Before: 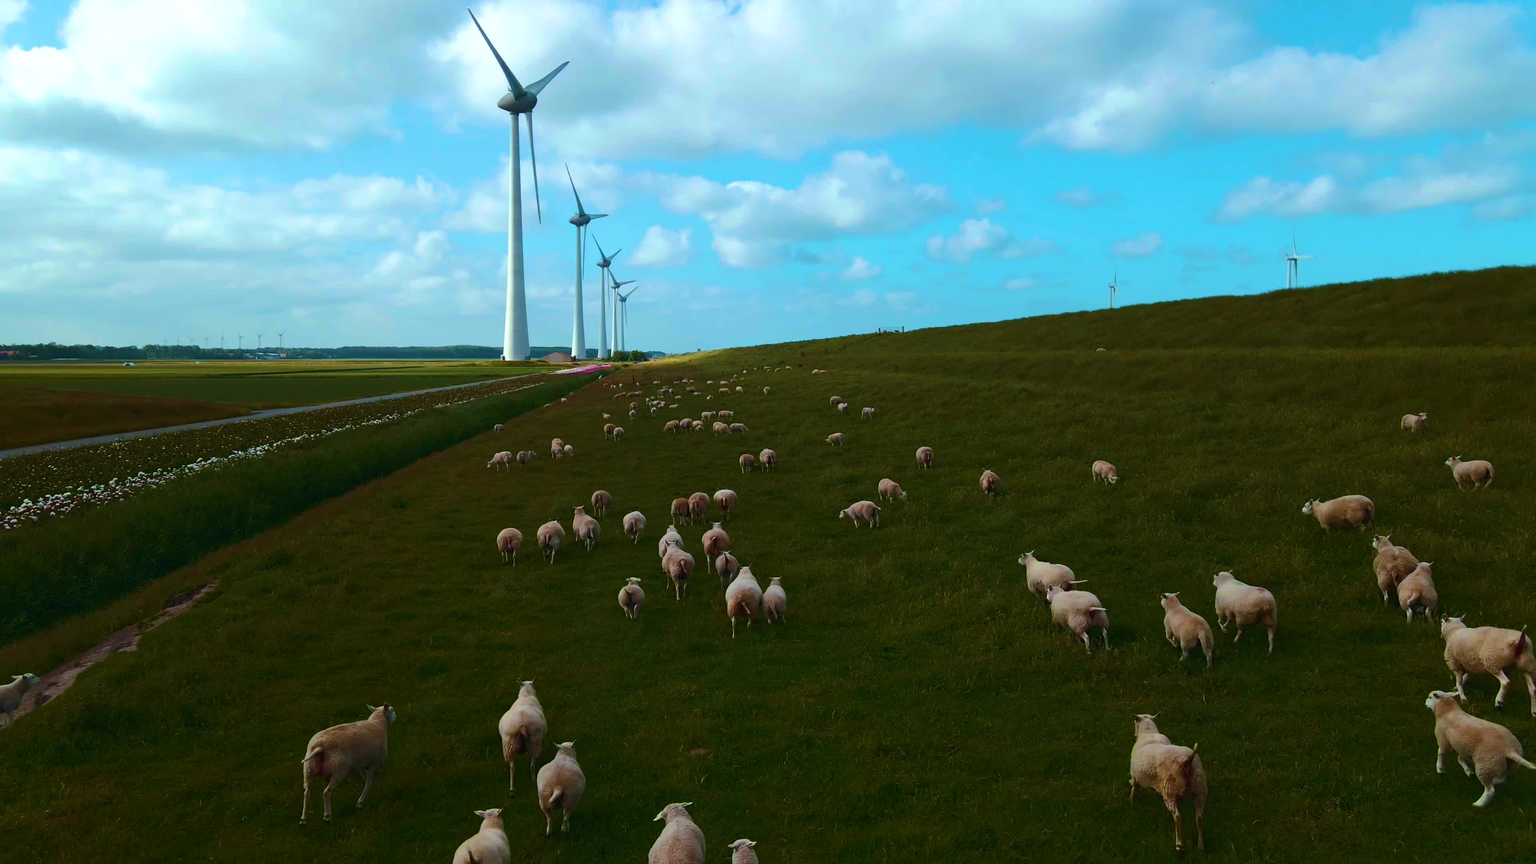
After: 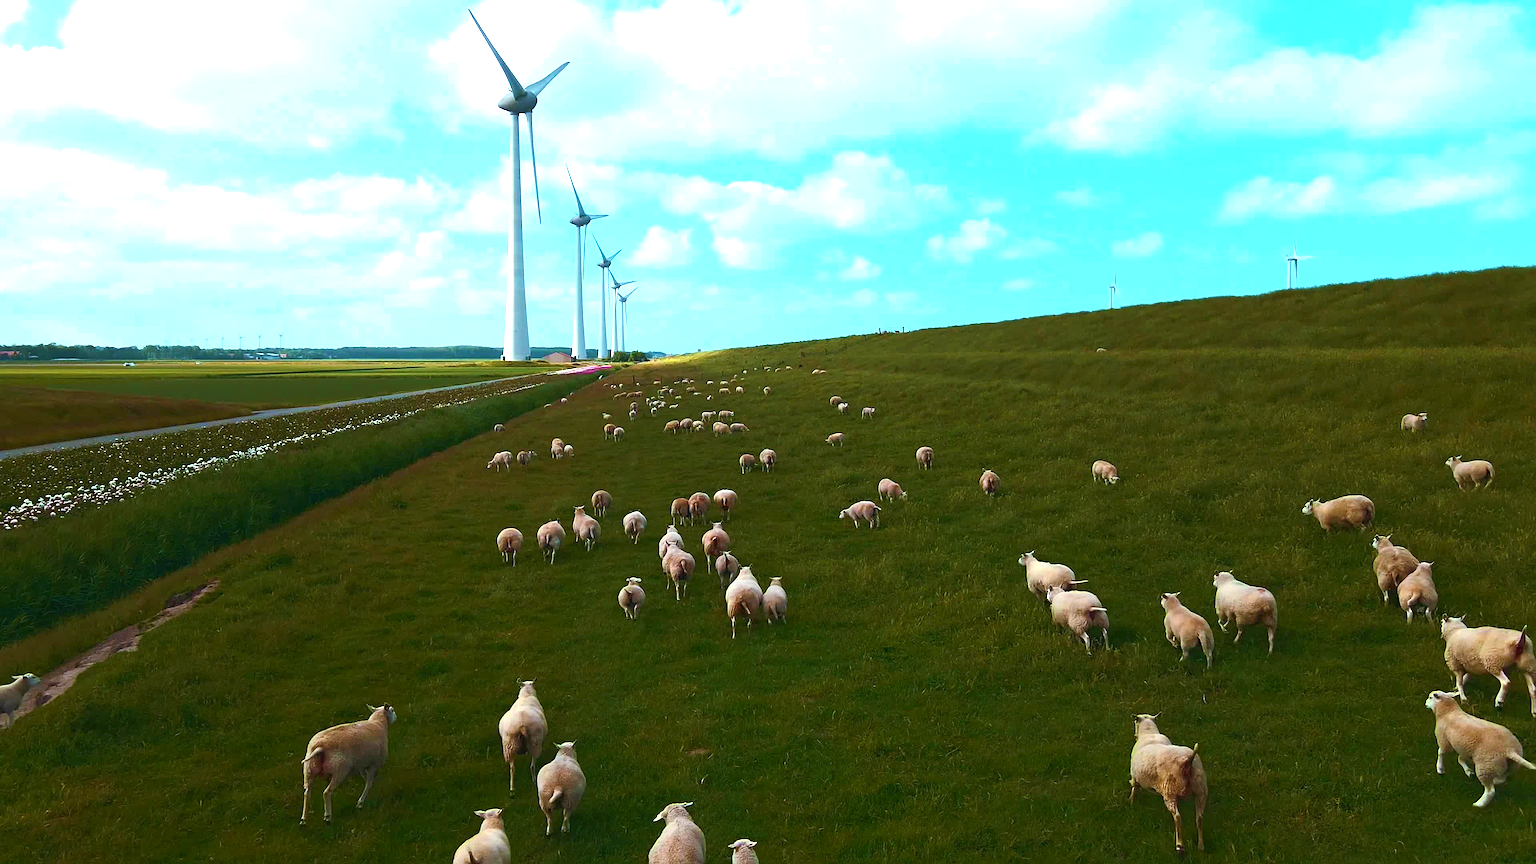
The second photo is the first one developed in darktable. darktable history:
sharpen: on, module defaults
color balance rgb: perceptual saturation grading › global saturation 0.893%
exposure: exposure 1.159 EV, compensate exposure bias true, compensate highlight preservation false
